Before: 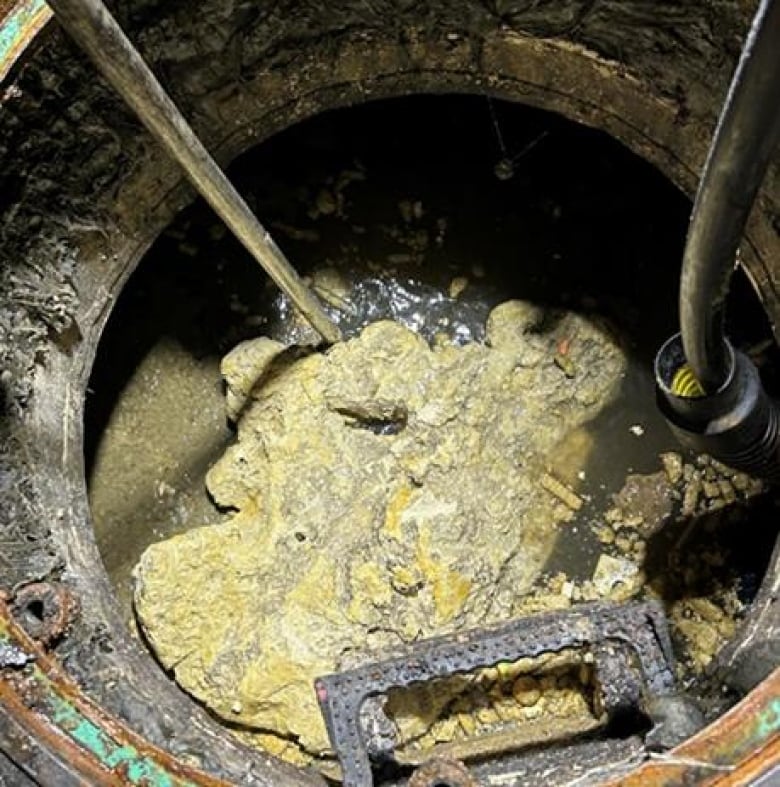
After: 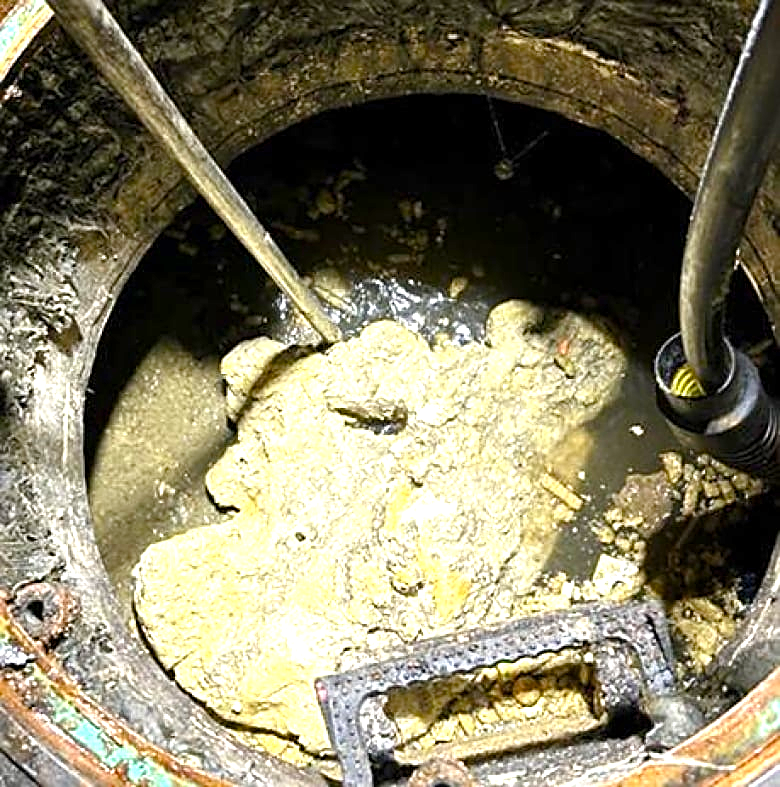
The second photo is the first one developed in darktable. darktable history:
white balance: emerald 1
color balance rgb: perceptual saturation grading › global saturation 20%, perceptual saturation grading › highlights -25%, perceptual saturation grading › shadows 25%
exposure: exposure 1 EV, compensate highlight preservation false
sharpen: on, module defaults
